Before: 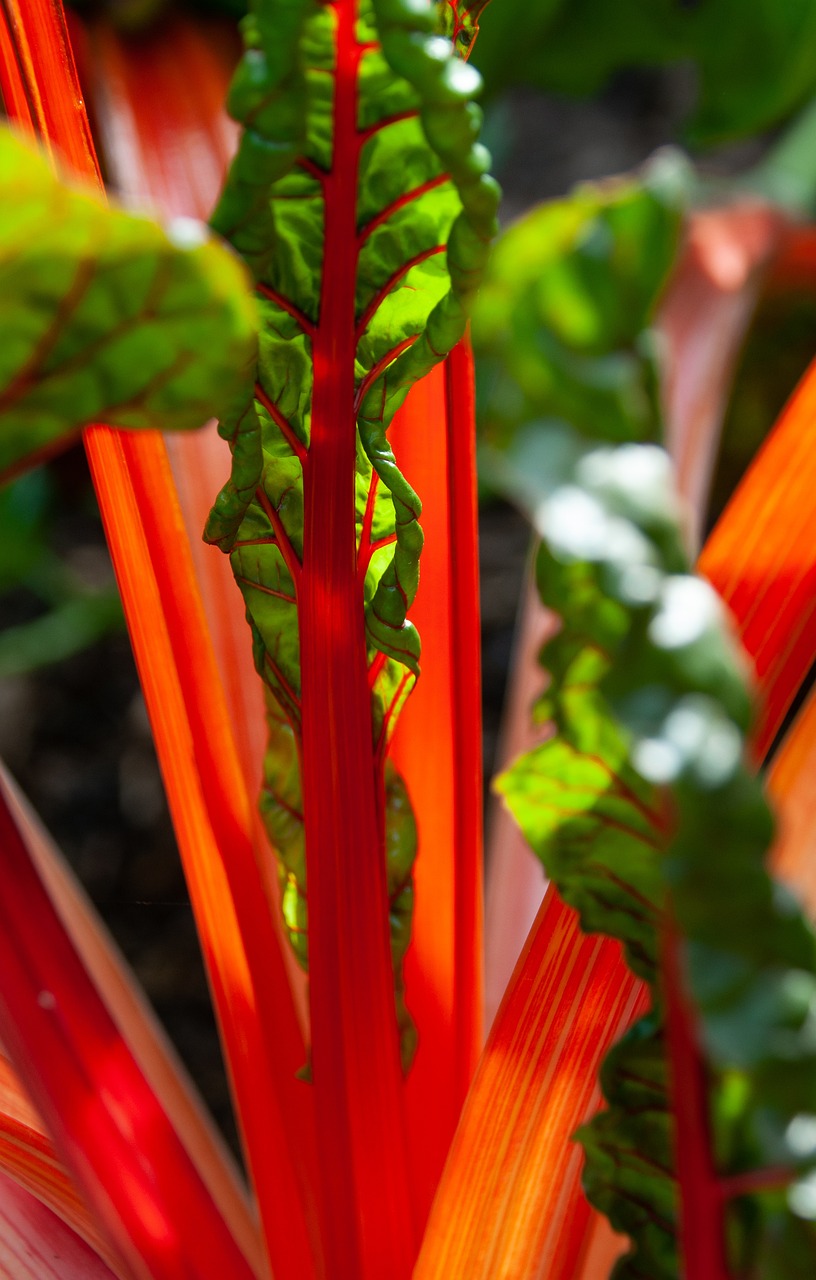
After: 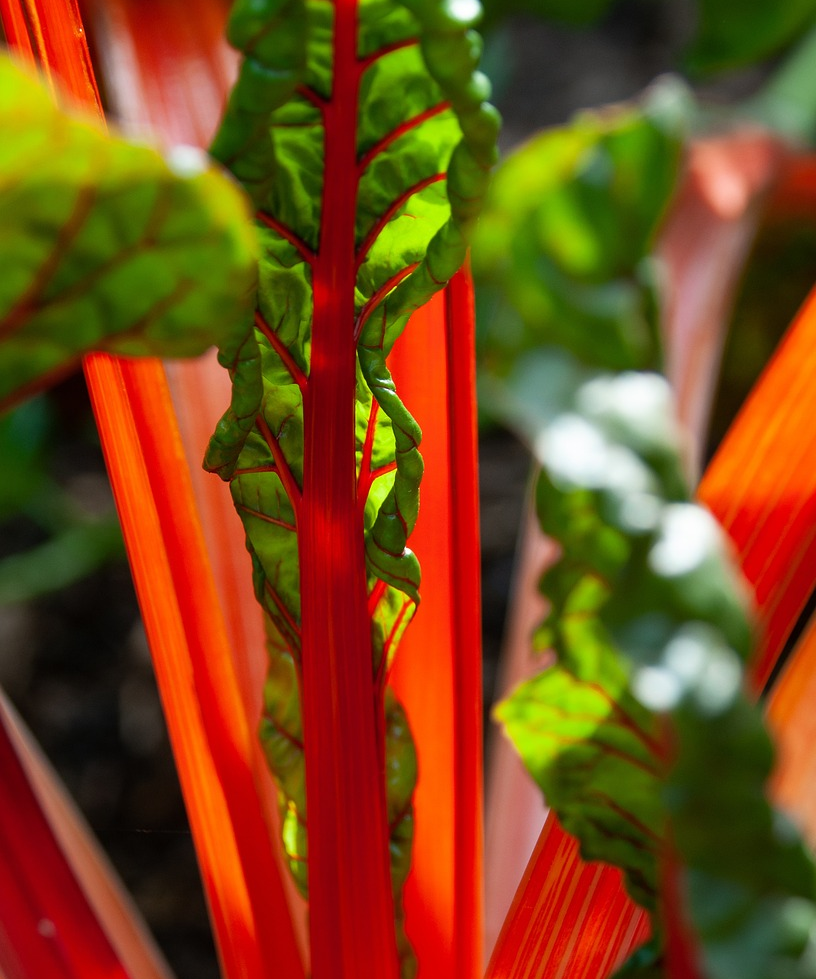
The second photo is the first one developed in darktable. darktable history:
crop: top 5.651%, bottom 17.79%
